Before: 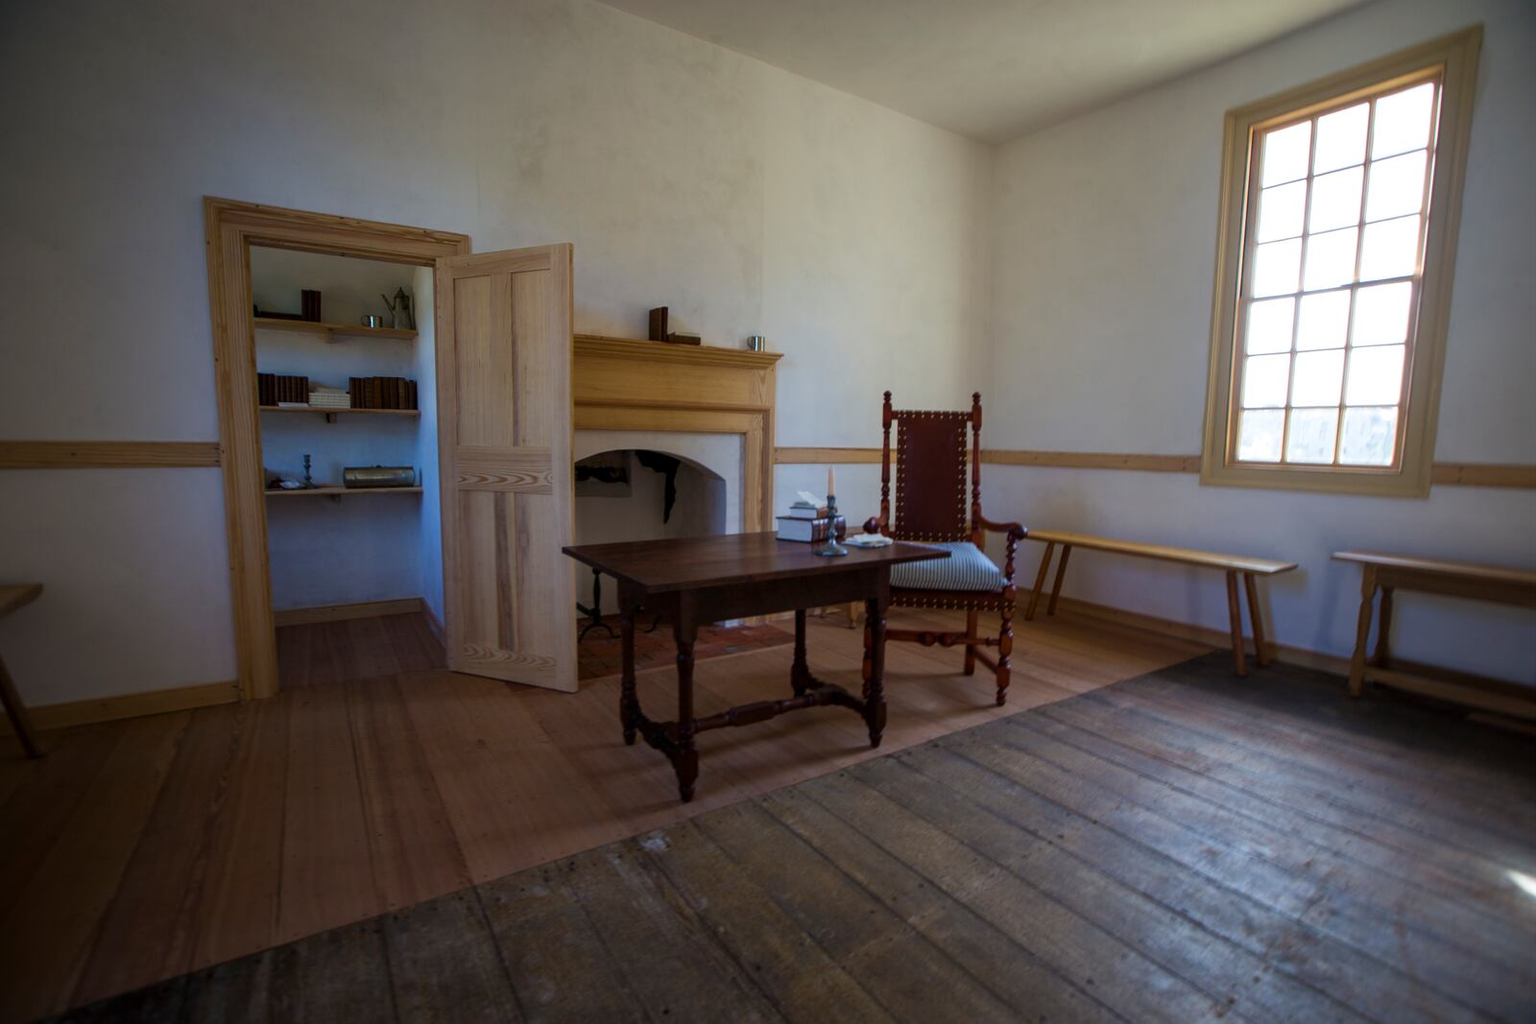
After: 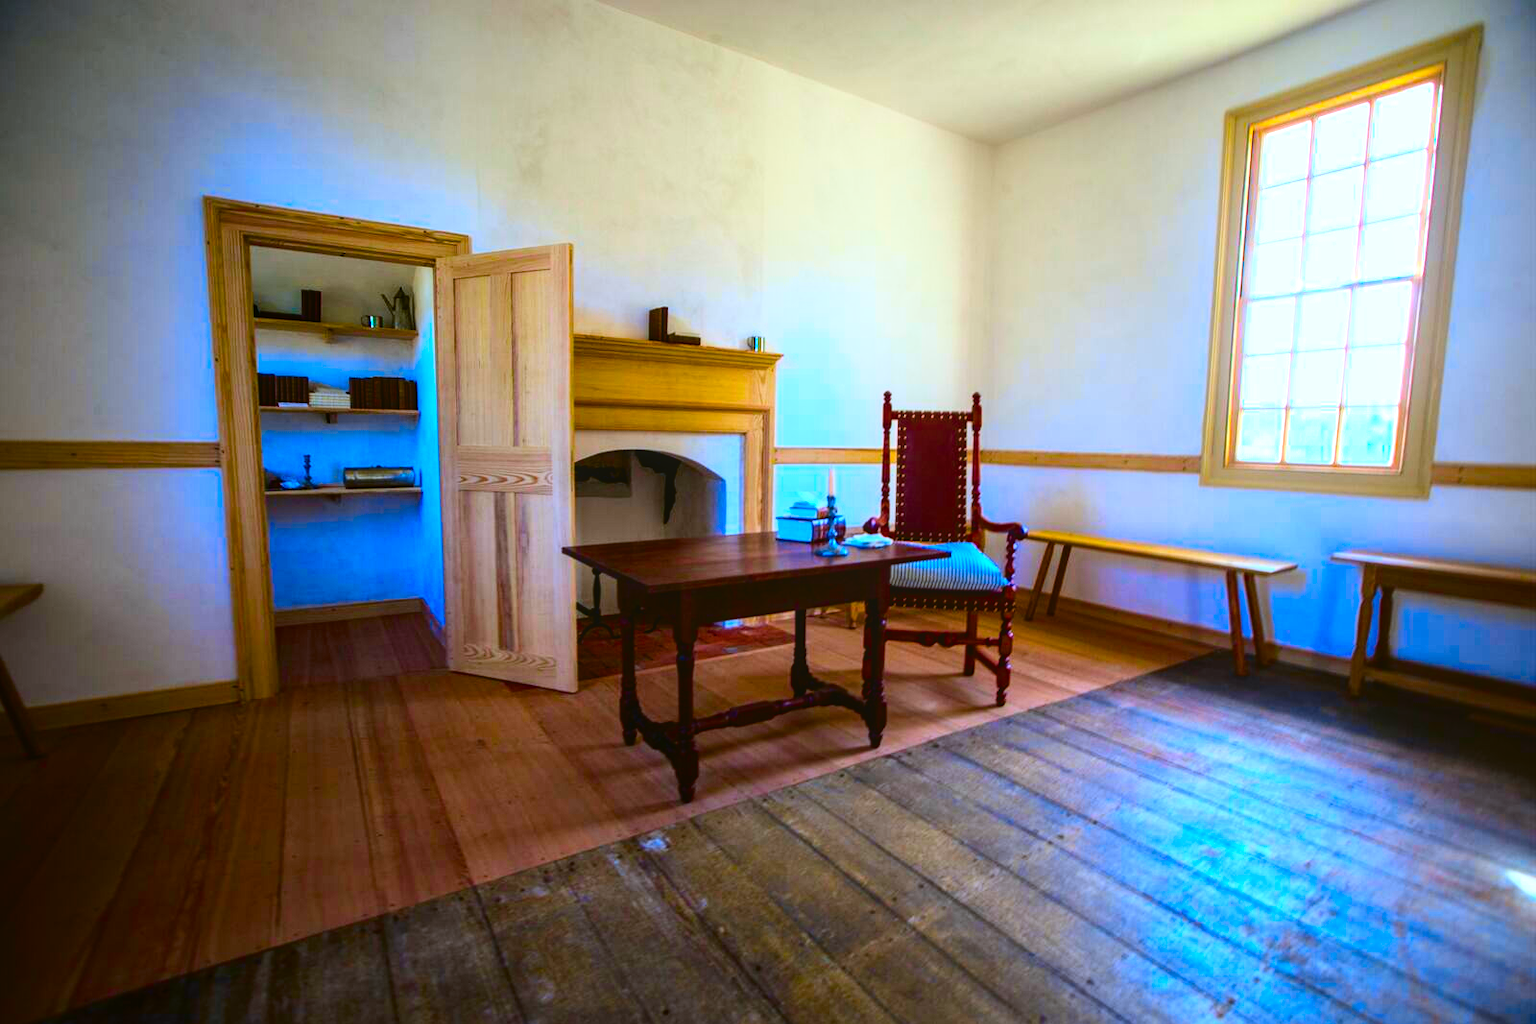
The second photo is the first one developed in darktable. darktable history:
color balance rgb: linear chroma grading › global chroma 25%, perceptual saturation grading › global saturation 40%, perceptual brilliance grading › global brilliance 30%, global vibrance 40%
local contrast: detail 110%
contrast brightness saturation: contrast 0.1, brightness 0.02, saturation 0.02
tone curve: curves: ch0 [(0, 0.023) (0.087, 0.065) (0.184, 0.168) (0.45, 0.54) (0.57, 0.683) (0.722, 0.825) (0.877, 0.948) (1, 1)]; ch1 [(0, 0) (0.388, 0.369) (0.447, 0.447) (0.505, 0.5) (0.534, 0.528) (0.573, 0.583) (0.663, 0.68) (1, 1)]; ch2 [(0, 0) (0.314, 0.223) (0.427, 0.405) (0.492, 0.505) (0.531, 0.55) (0.589, 0.599) (1, 1)], color space Lab, independent channels, preserve colors none
white balance: red 0.954, blue 1.079
